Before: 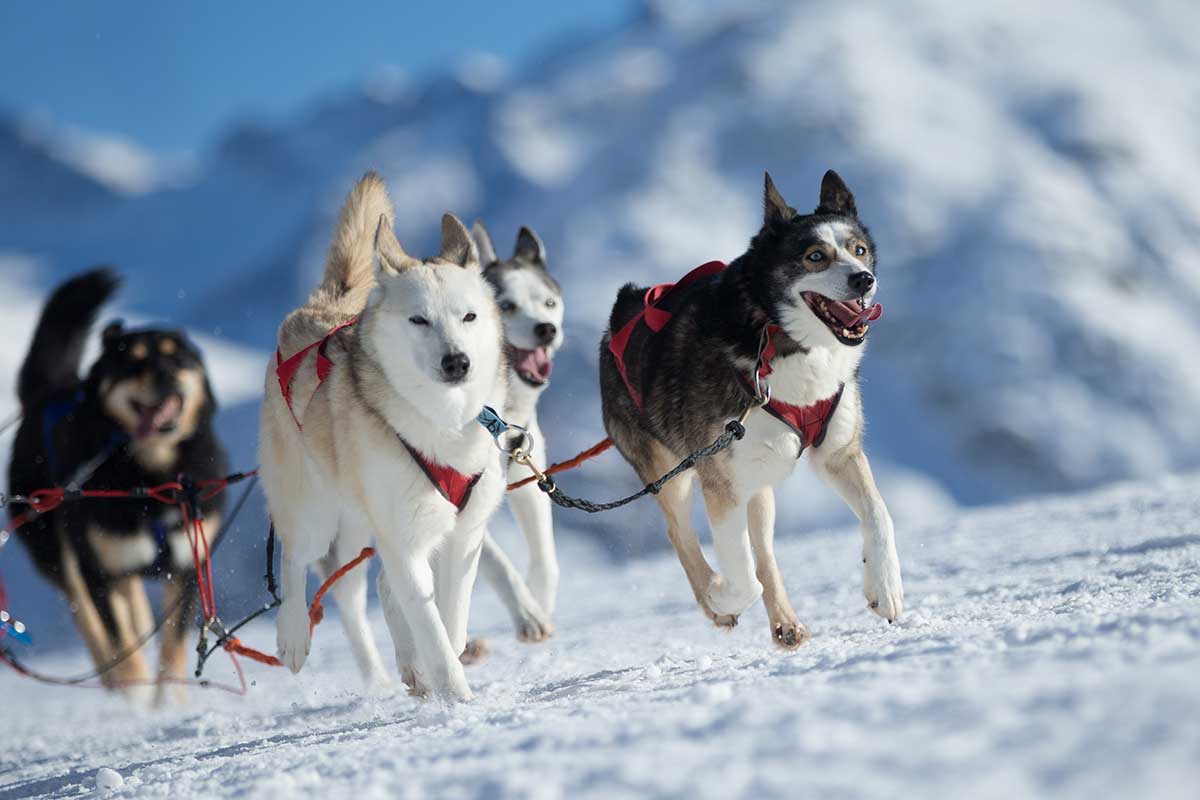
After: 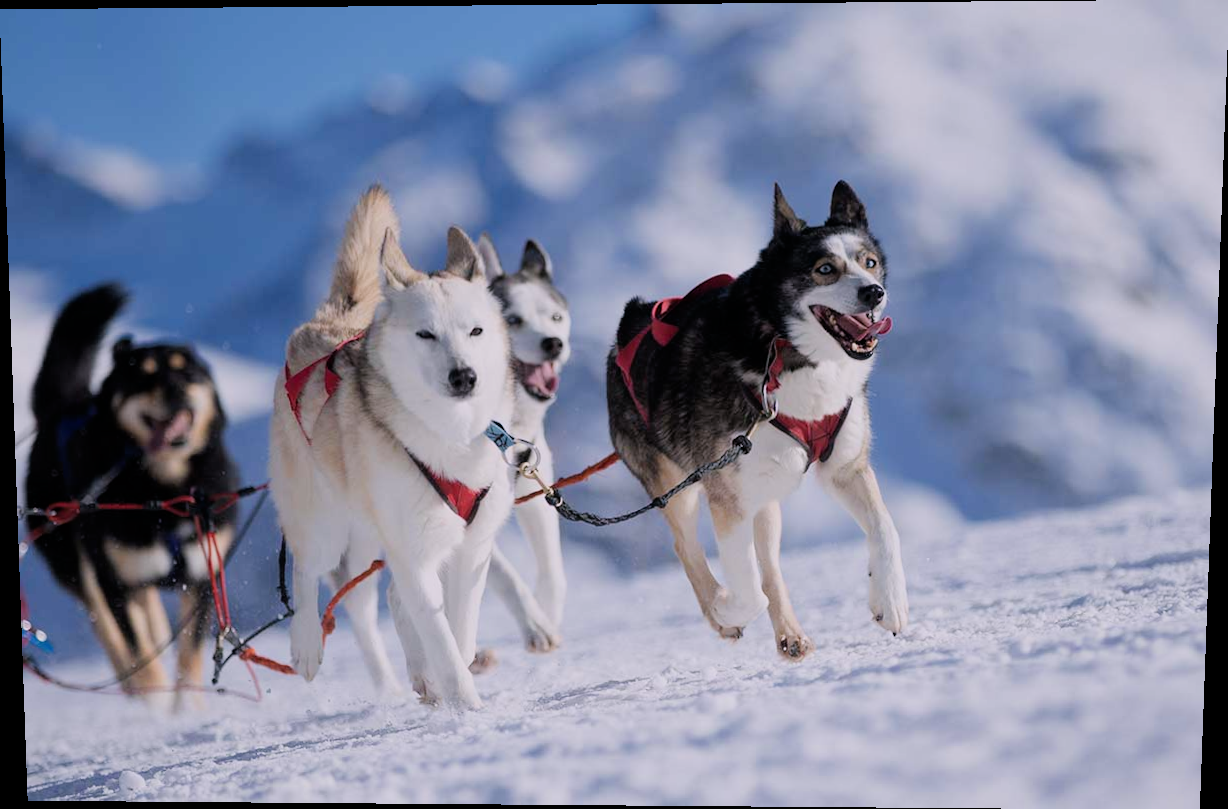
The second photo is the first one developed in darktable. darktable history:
rotate and perspective: lens shift (vertical) 0.048, lens shift (horizontal) -0.024, automatic cropping off
white balance: red 1.05, blue 1.072
filmic rgb: hardness 4.17
